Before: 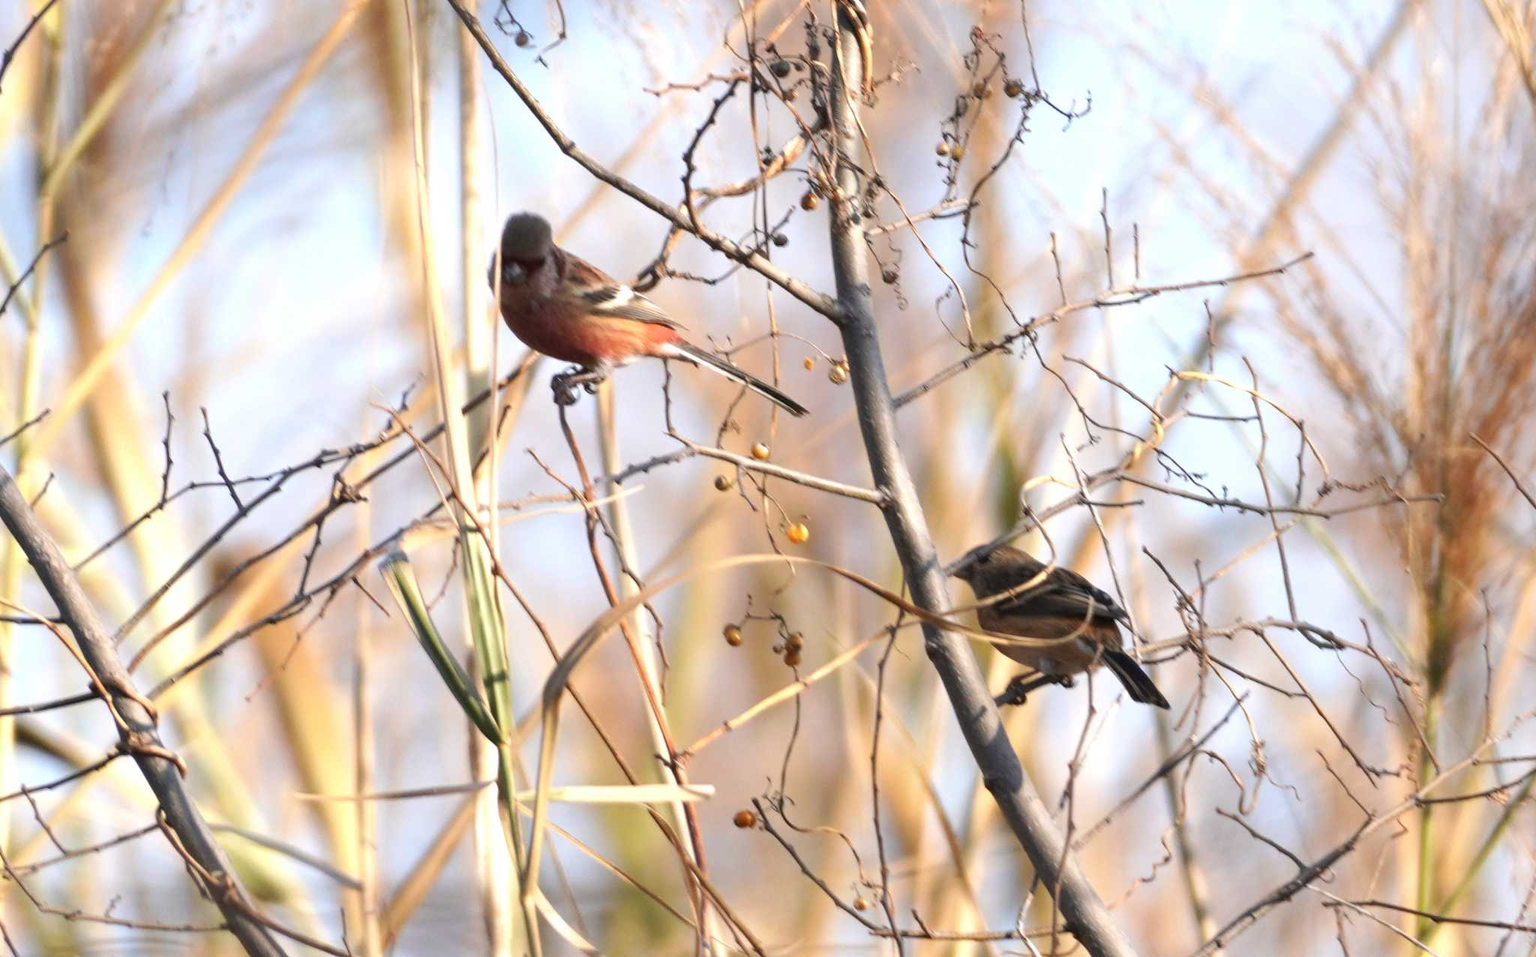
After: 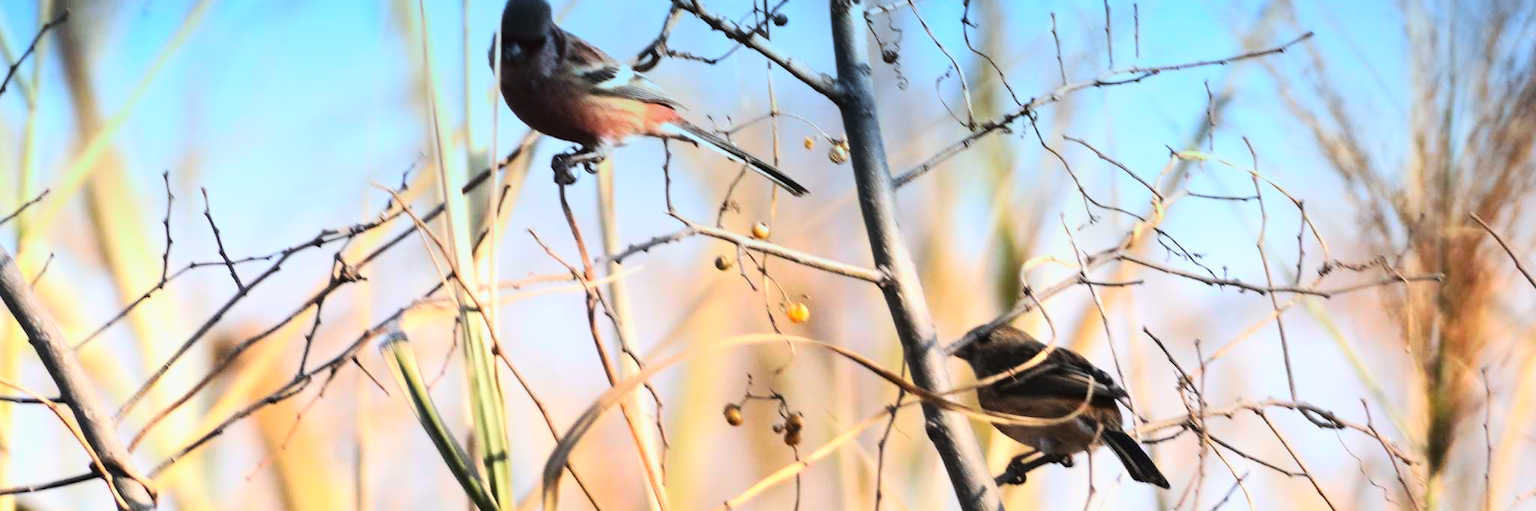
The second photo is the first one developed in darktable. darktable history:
crop and rotate: top 23.043%, bottom 23.437%
contrast brightness saturation: contrast 0.2, brightness 0.16, saturation 0.22
graduated density: density 2.02 EV, hardness 44%, rotation 0.374°, offset 8.21, hue 208.8°, saturation 97%
tone curve: curves: ch0 [(0.016, 0.011) (0.21, 0.113) (0.515, 0.476) (0.78, 0.795) (1, 0.981)], color space Lab, linked channels, preserve colors none
